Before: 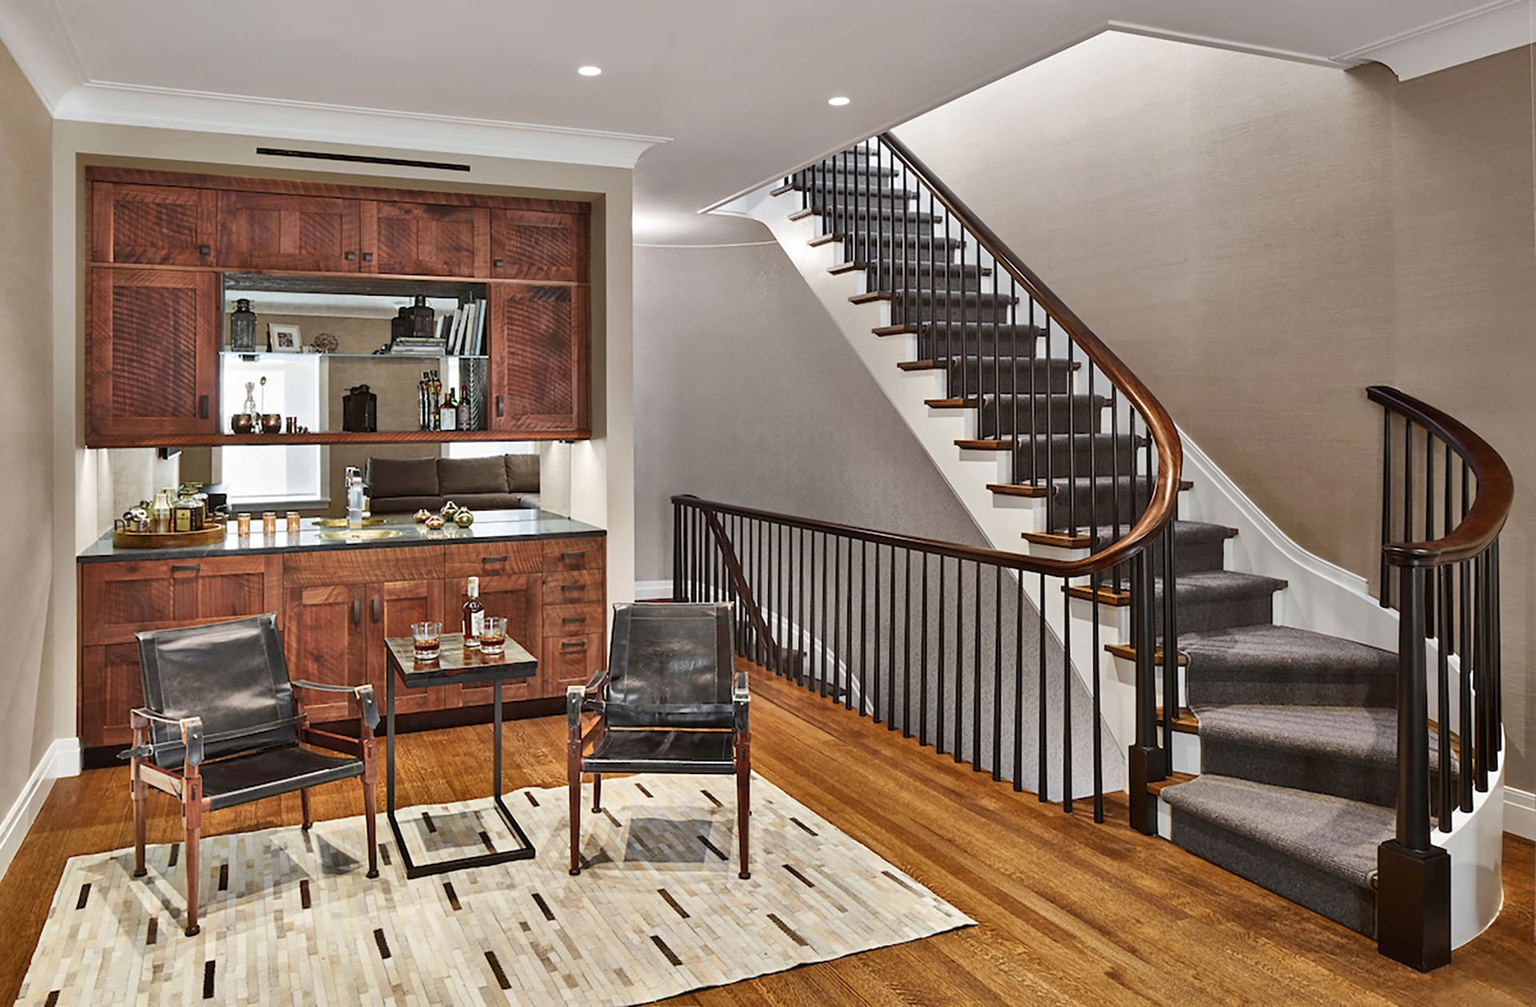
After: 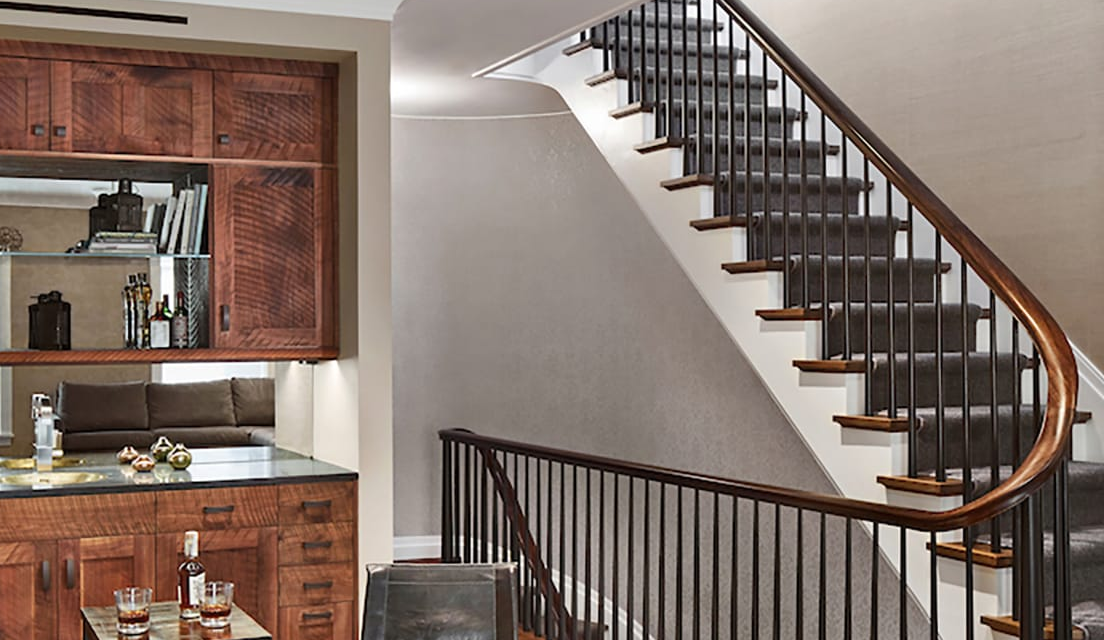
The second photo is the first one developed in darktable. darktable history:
crop: left 20.865%, top 15.164%, right 21.623%, bottom 33.929%
